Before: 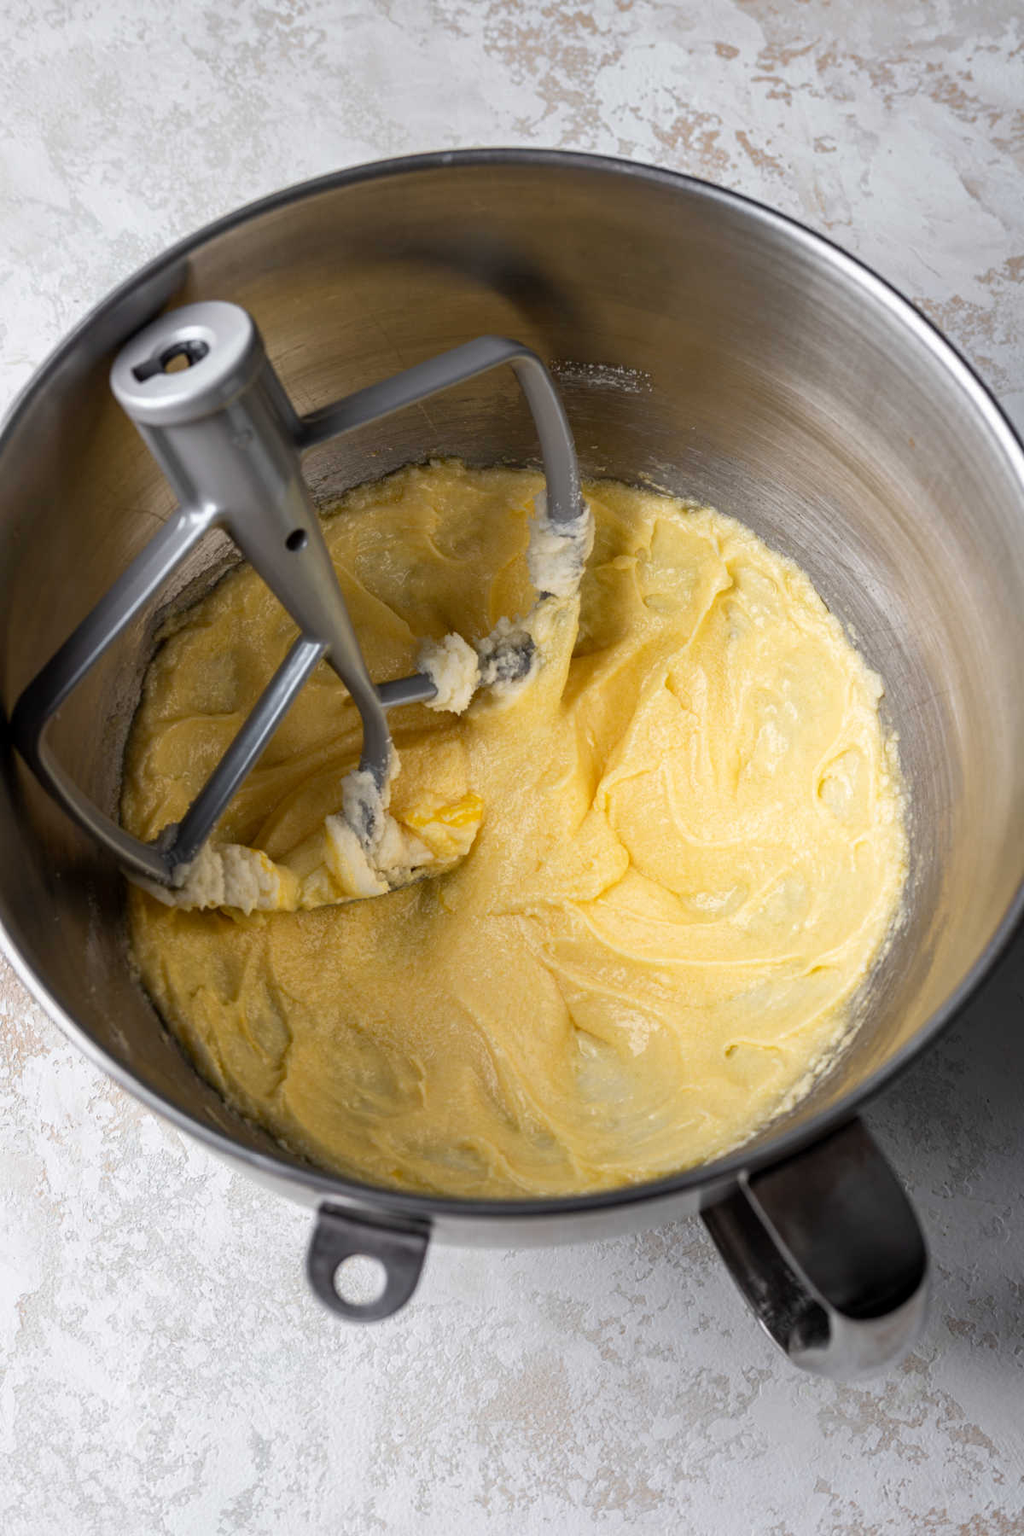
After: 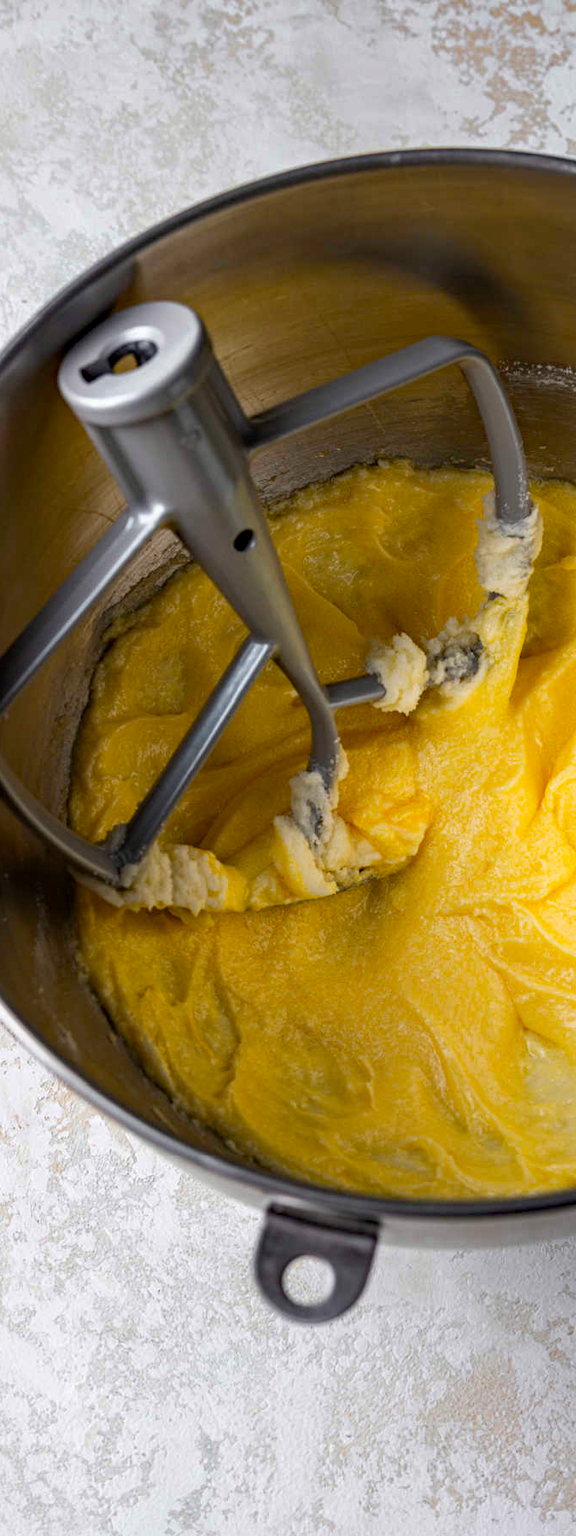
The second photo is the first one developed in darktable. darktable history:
crop: left 5.114%, right 38.589%
color balance: output saturation 120%
haze removal: strength 0.29, distance 0.25, compatibility mode true, adaptive false
